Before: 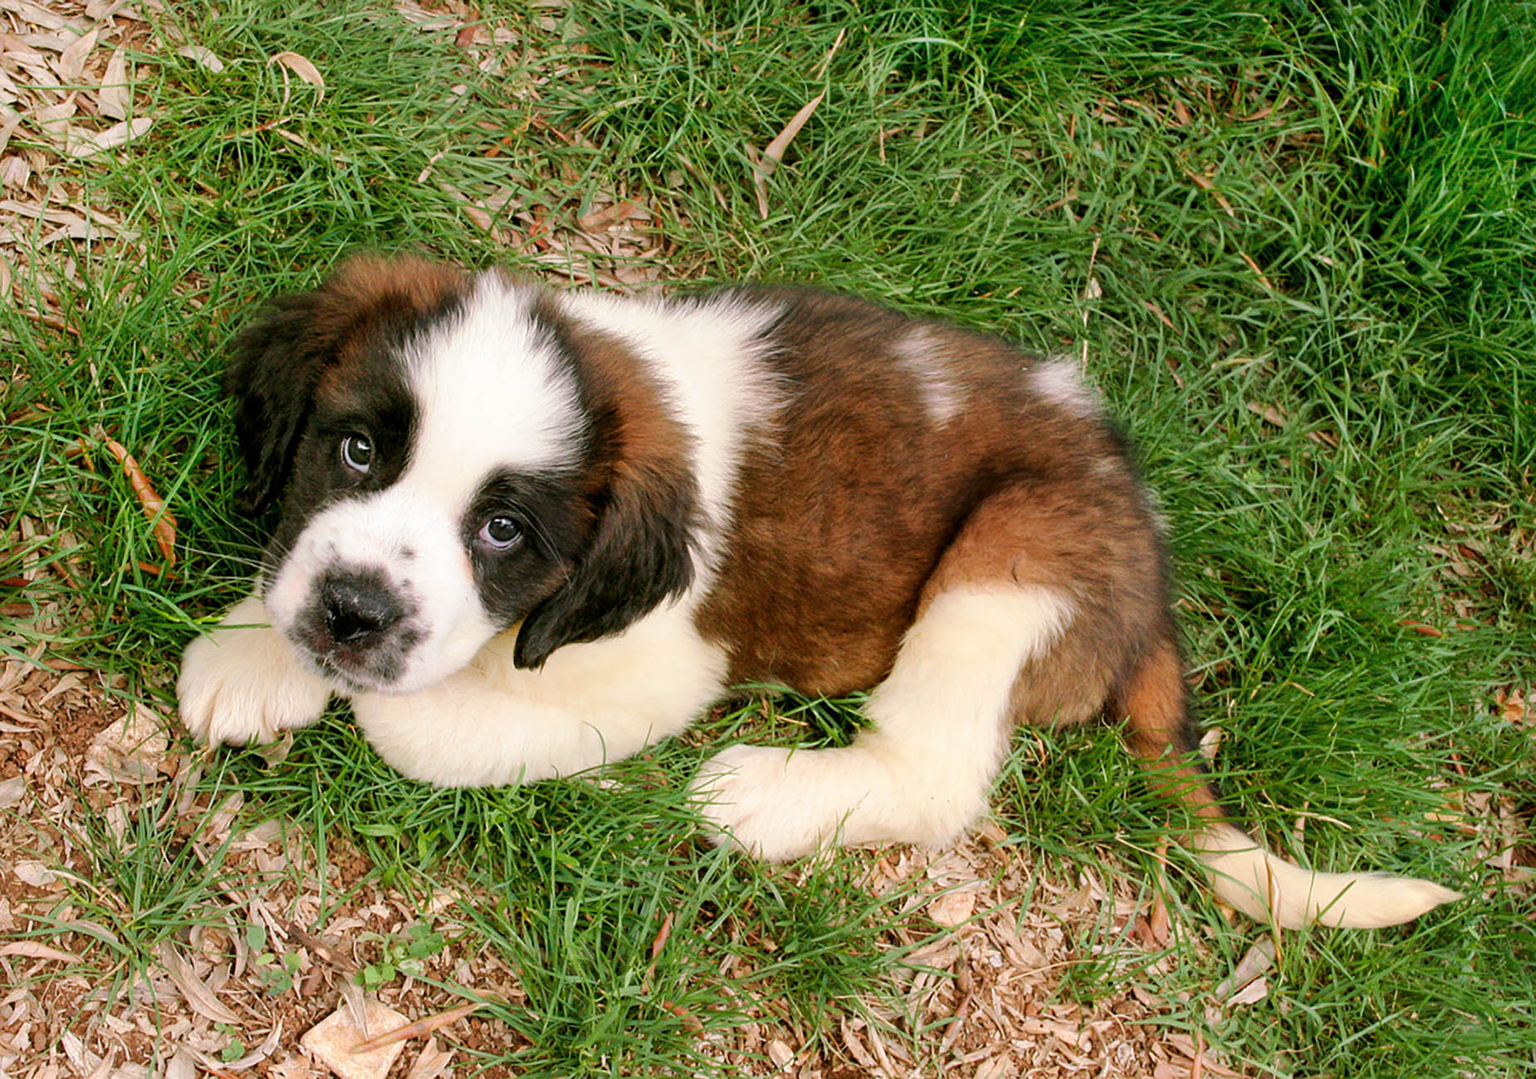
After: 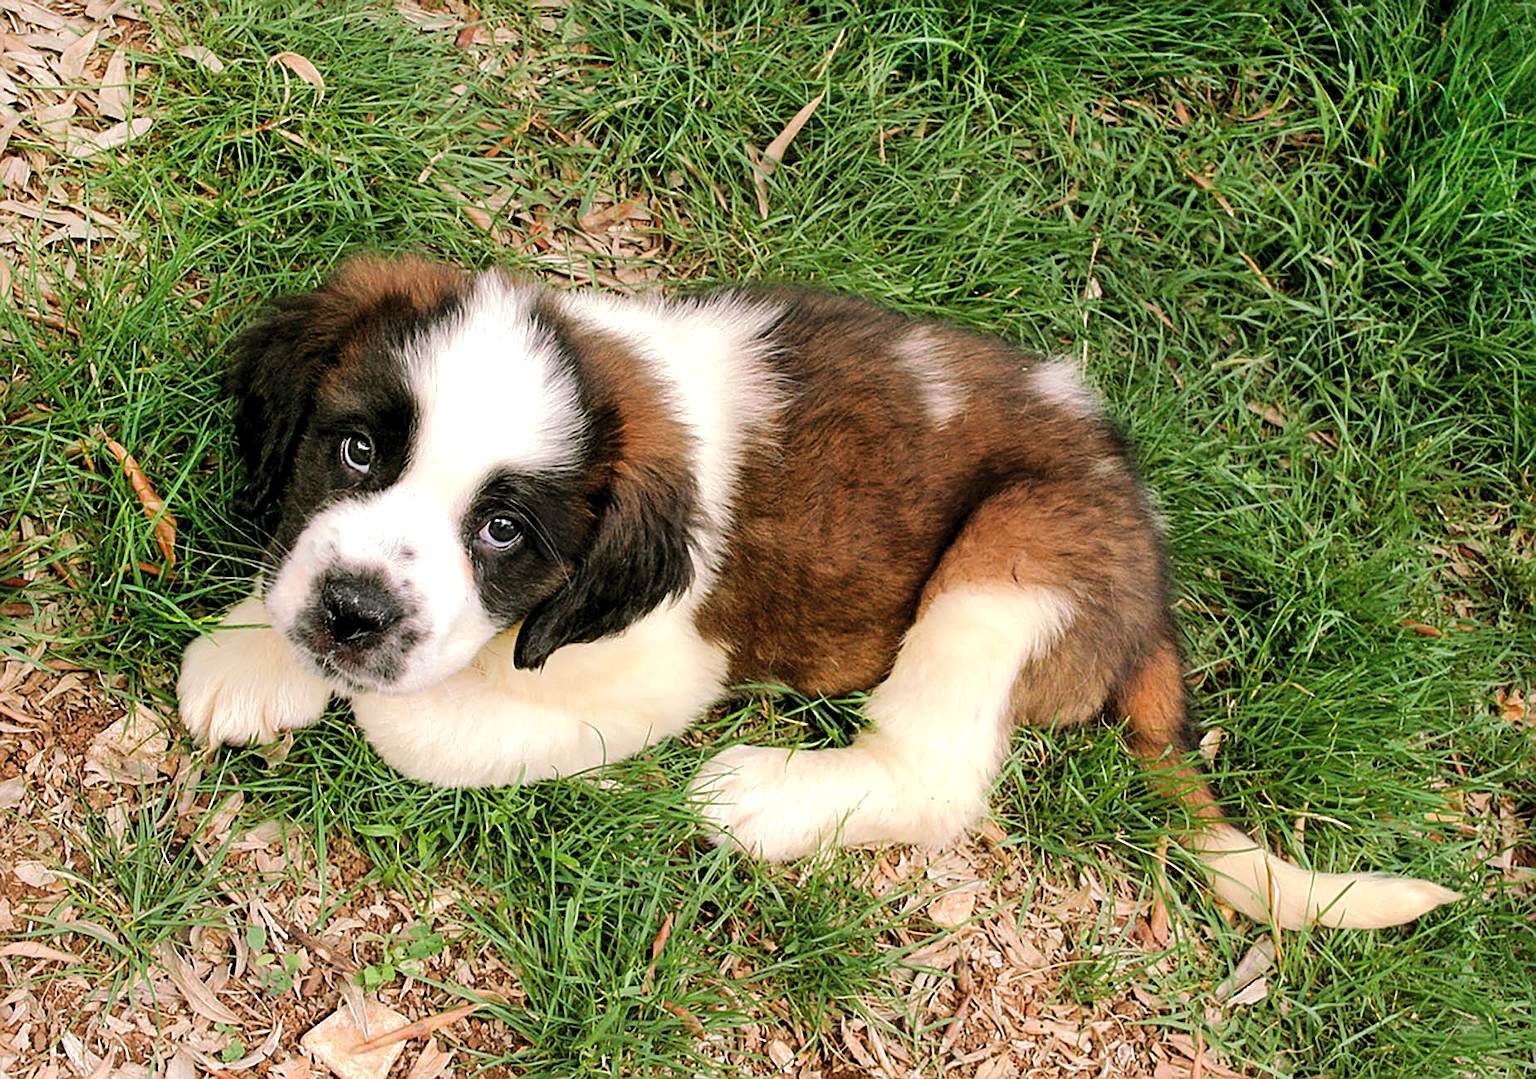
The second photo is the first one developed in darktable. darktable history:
tone curve: curves: ch0 [(0, 0) (0.003, 0.048) (0.011, 0.055) (0.025, 0.065) (0.044, 0.089) (0.069, 0.111) (0.1, 0.132) (0.136, 0.163) (0.177, 0.21) (0.224, 0.259) (0.277, 0.323) (0.335, 0.385) (0.399, 0.442) (0.468, 0.508) (0.543, 0.578) (0.623, 0.648) (0.709, 0.716) (0.801, 0.781) (0.898, 0.845) (1, 1)], color space Lab, independent channels, preserve colors none
levels: levels [0.052, 0.496, 0.908]
sharpen: on, module defaults
